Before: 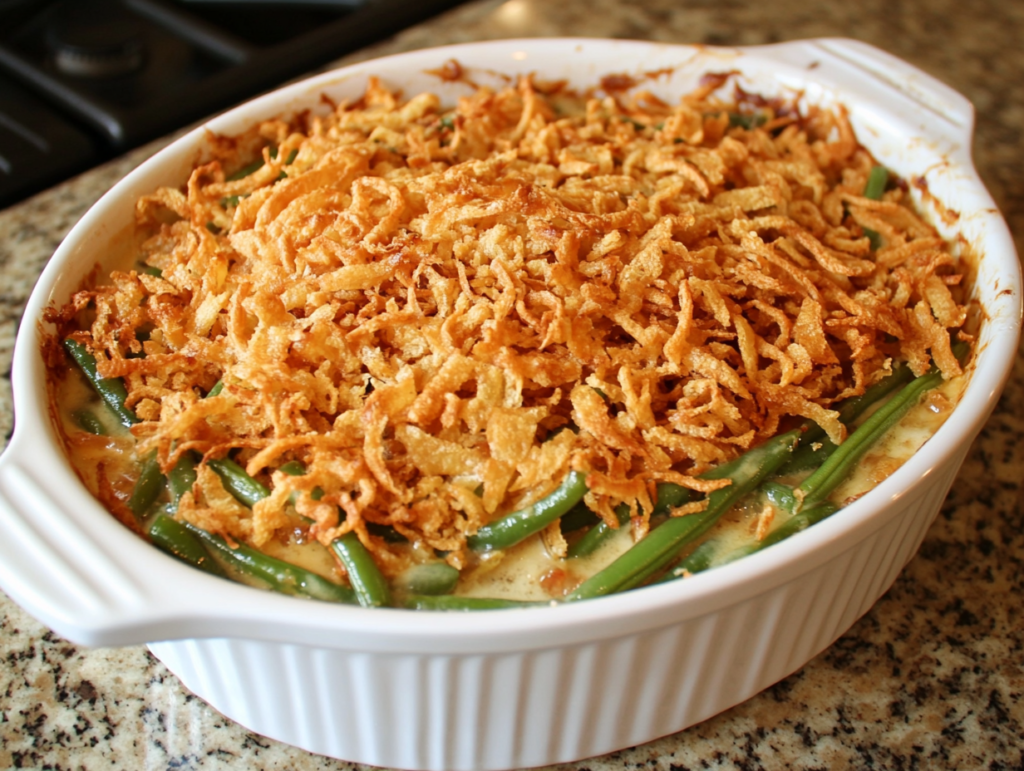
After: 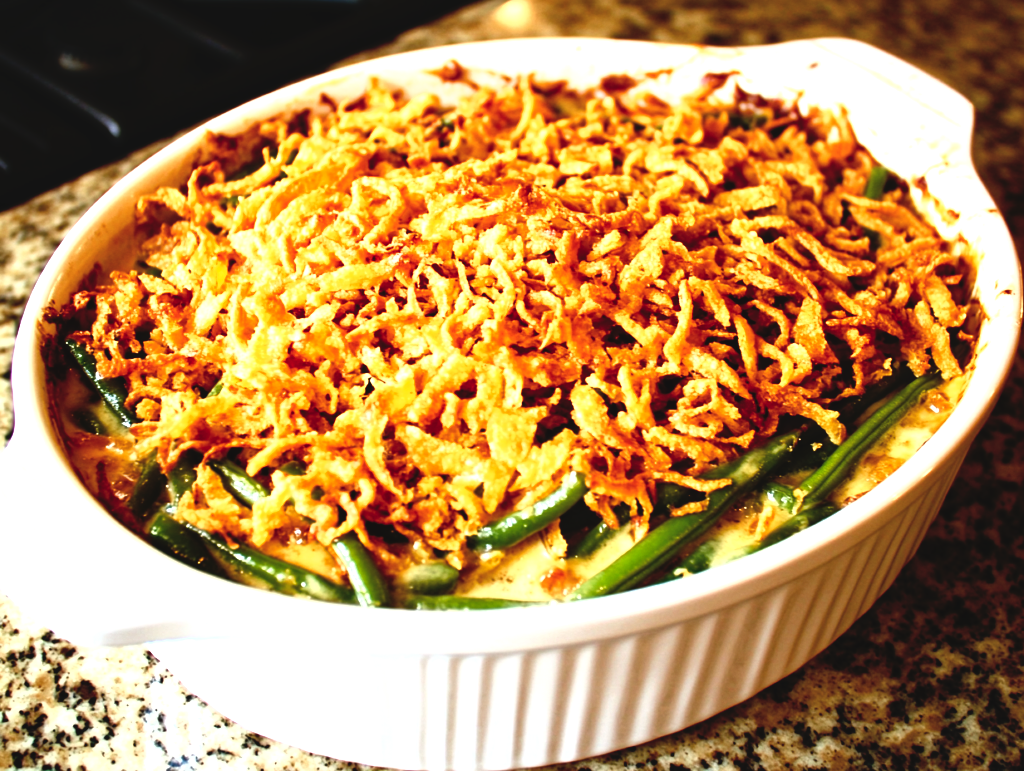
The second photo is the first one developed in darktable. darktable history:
tone curve: curves: ch0 [(0, 0) (0.003, 0) (0.011, 0.001) (0.025, 0.003) (0.044, 0.004) (0.069, 0.007) (0.1, 0.01) (0.136, 0.033) (0.177, 0.082) (0.224, 0.141) (0.277, 0.208) (0.335, 0.282) (0.399, 0.363) (0.468, 0.451) (0.543, 0.545) (0.623, 0.647) (0.709, 0.756) (0.801, 0.87) (0.898, 0.972) (1, 1)], color space Lab, independent channels, preserve colors none
local contrast: highlights 105%, shadows 102%, detail 119%, midtone range 0.2
exposure: black level correction 0.001, exposure 0.499 EV, compensate highlight preservation false
contrast brightness saturation: contrast -0.083, brightness -0.033, saturation -0.107
color balance rgb: power › hue 61.54°, highlights gain › luminance 14.938%, perceptual saturation grading › global saturation 40.147%, perceptual saturation grading › highlights -50.432%, perceptual saturation grading › shadows 30.989%, perceptual brilliance grading › global brilliance 10.76%, global vibrance 20%
base curve: curves: ch0 [(0, 0.02) (0.083, 0.036) (1, 1)], preserve colors none
